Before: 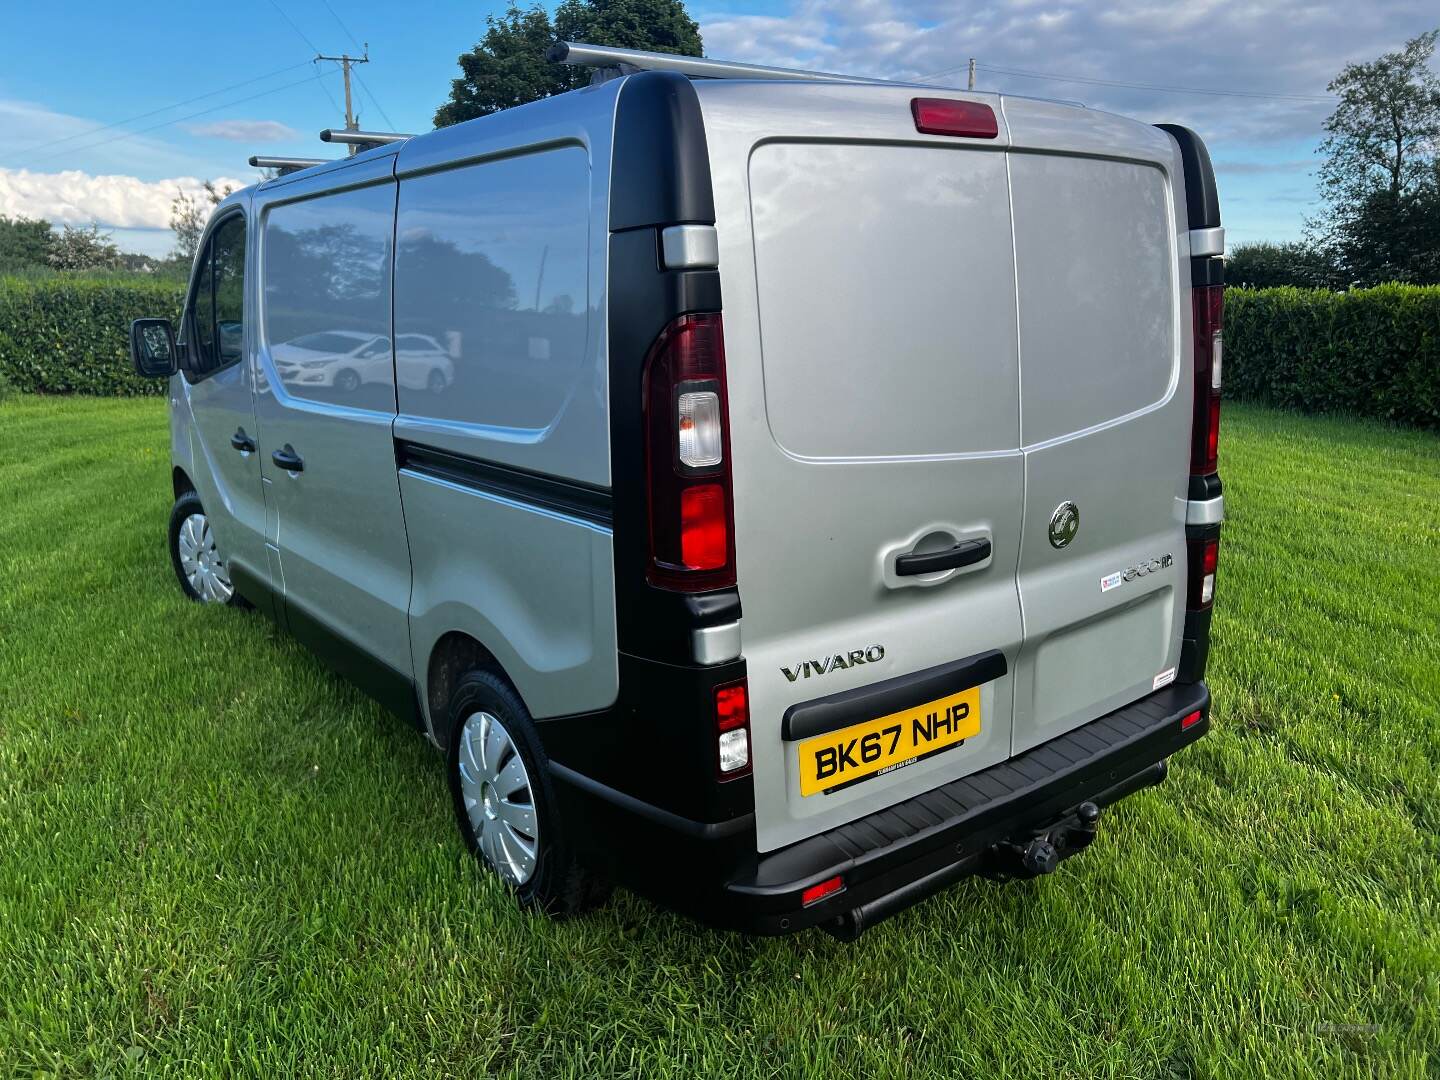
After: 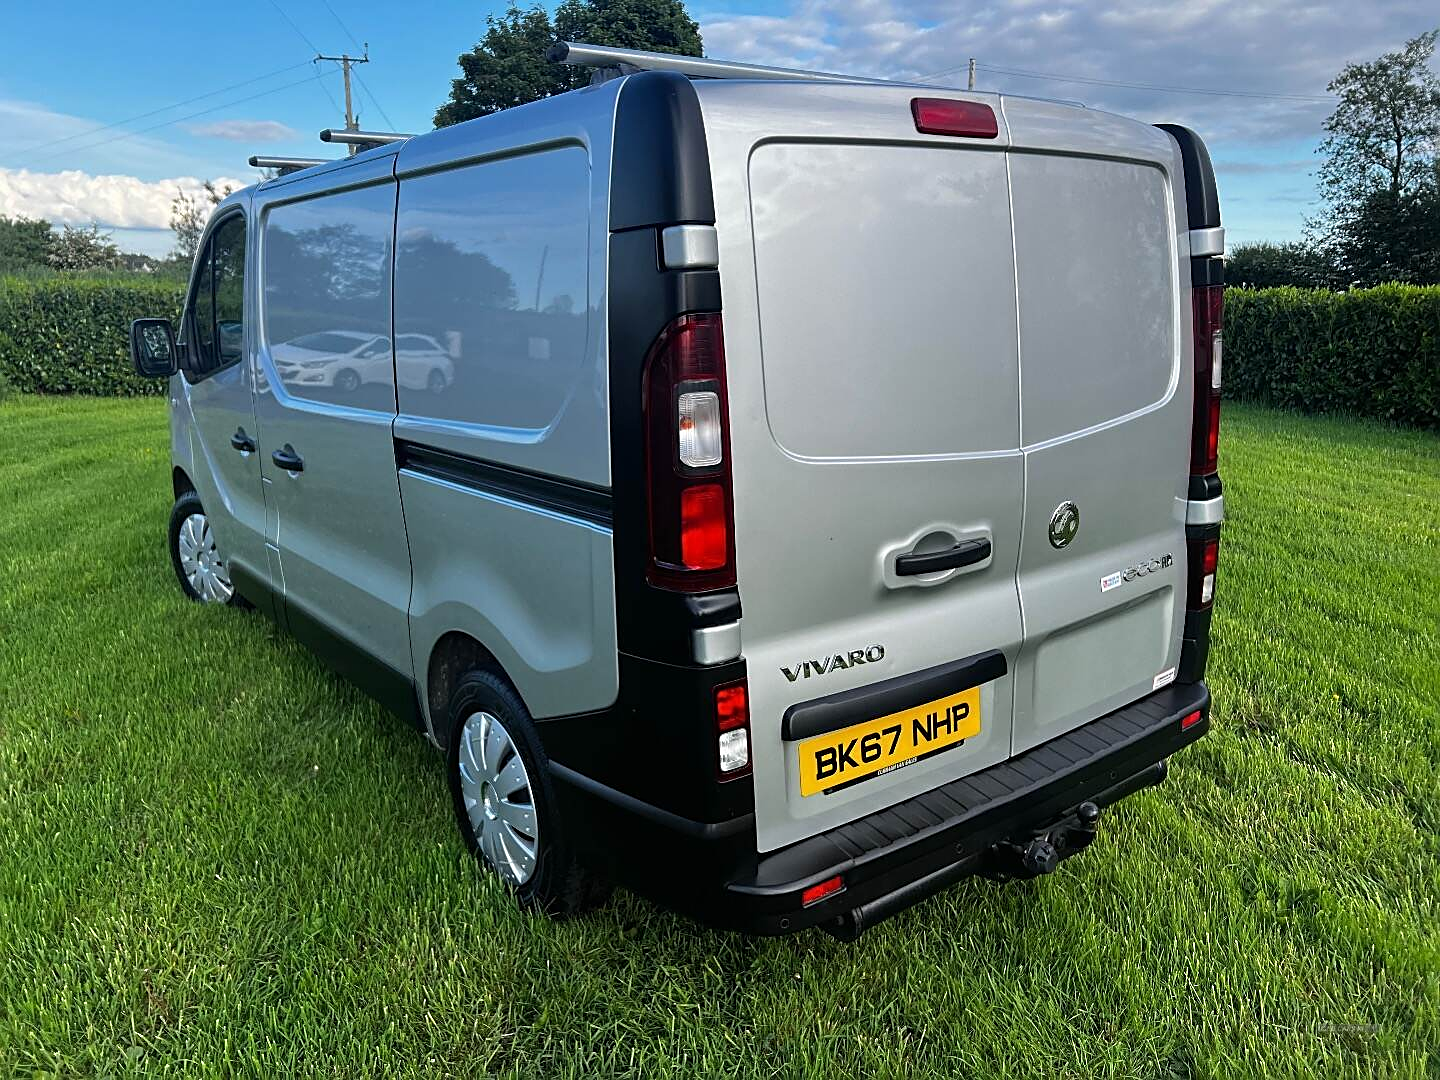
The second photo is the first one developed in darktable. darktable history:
sharpen: on, module defaults
color correction: highlights a* -0.249, highlights b* -0.108
